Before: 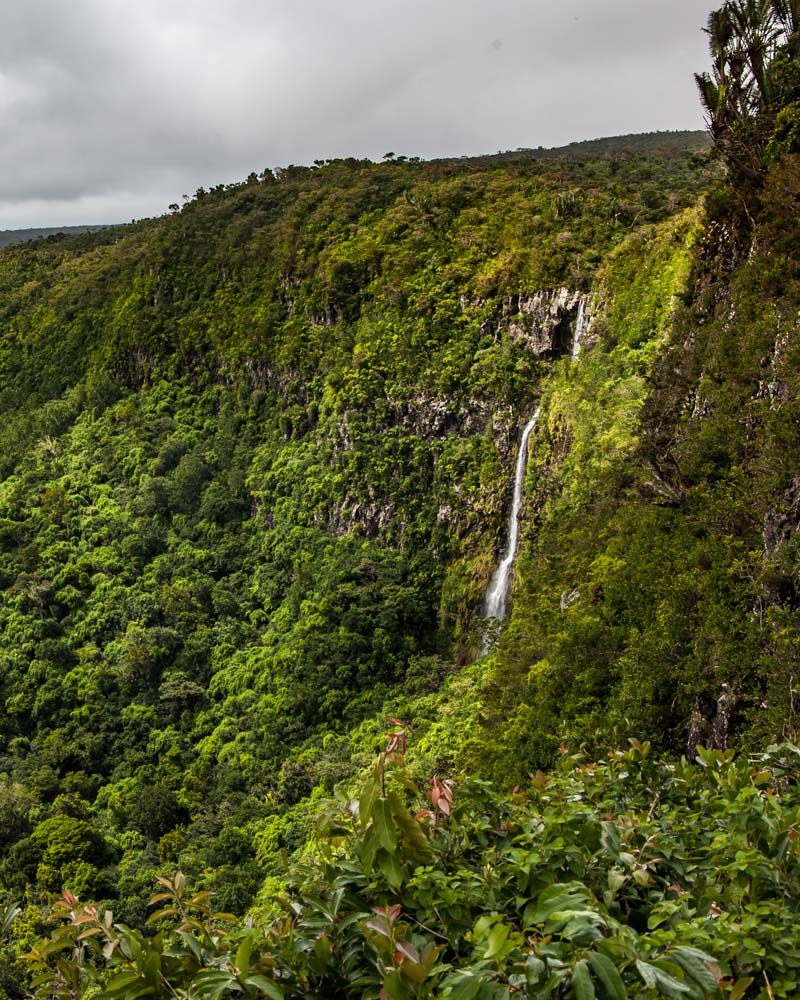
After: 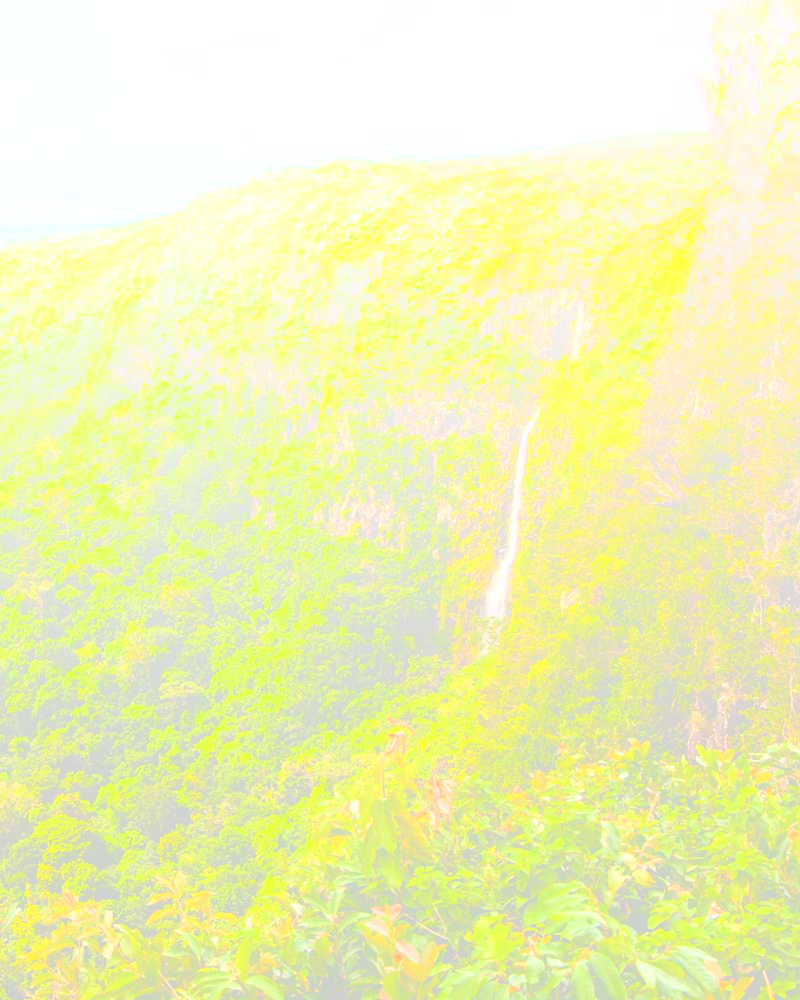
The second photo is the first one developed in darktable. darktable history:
base curve: curves: ch0 [(0, 0) (0.018, 0.026) (0.143, 0.37) (0.33, 0.731) (0.458, 0.853) (0.735, 0.965) (0.905, 0.986) (1, 1)]
bloom: size 85%, threshold 5%, strength 85%
